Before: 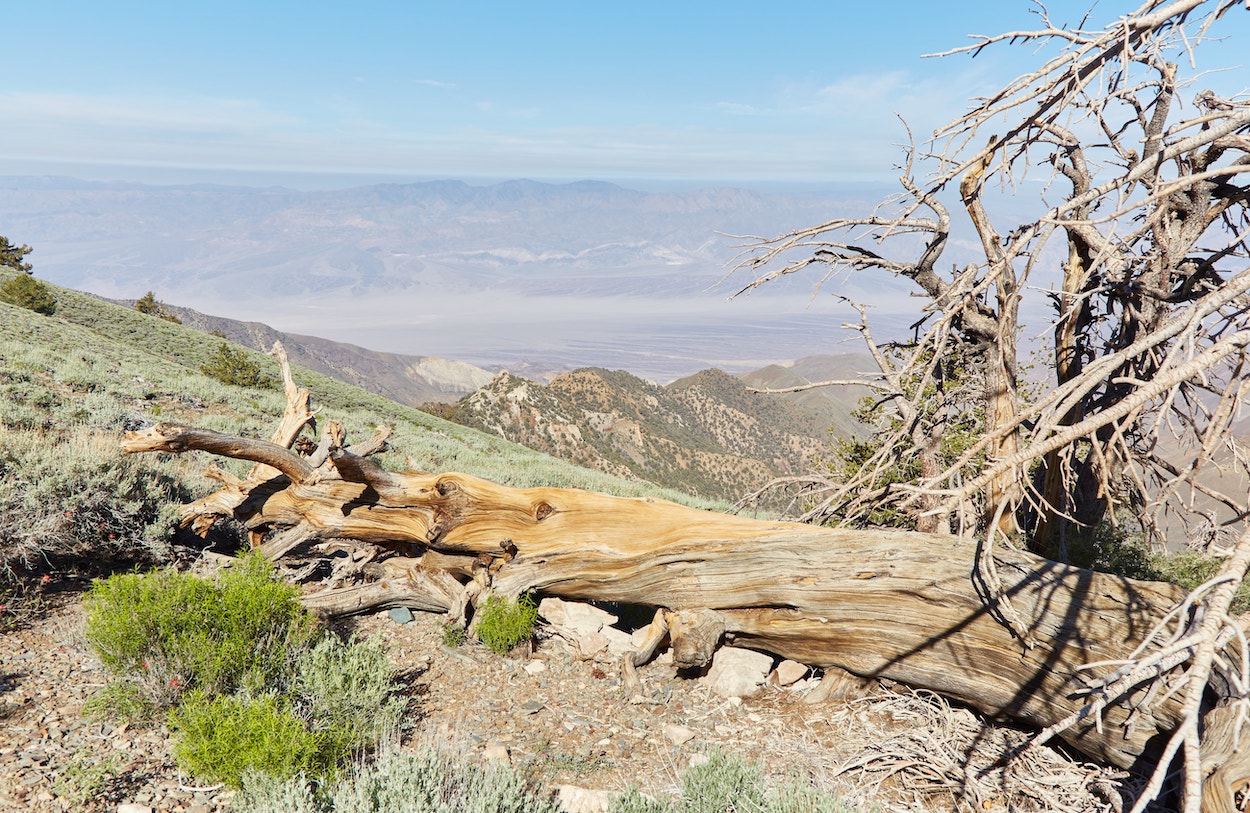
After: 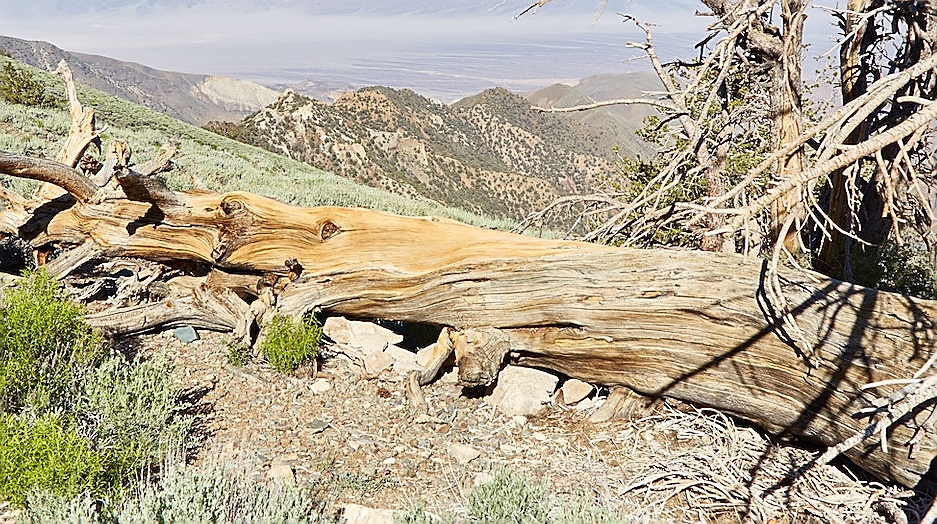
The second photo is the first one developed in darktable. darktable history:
crop and rotate: left 17.345%, top 34.66%, right 7.648%, bottom 0.878%
sharpen: radius 1.367, amount 1.26, threshold 0.841
contrast brightness saturation: contrast 0.135
